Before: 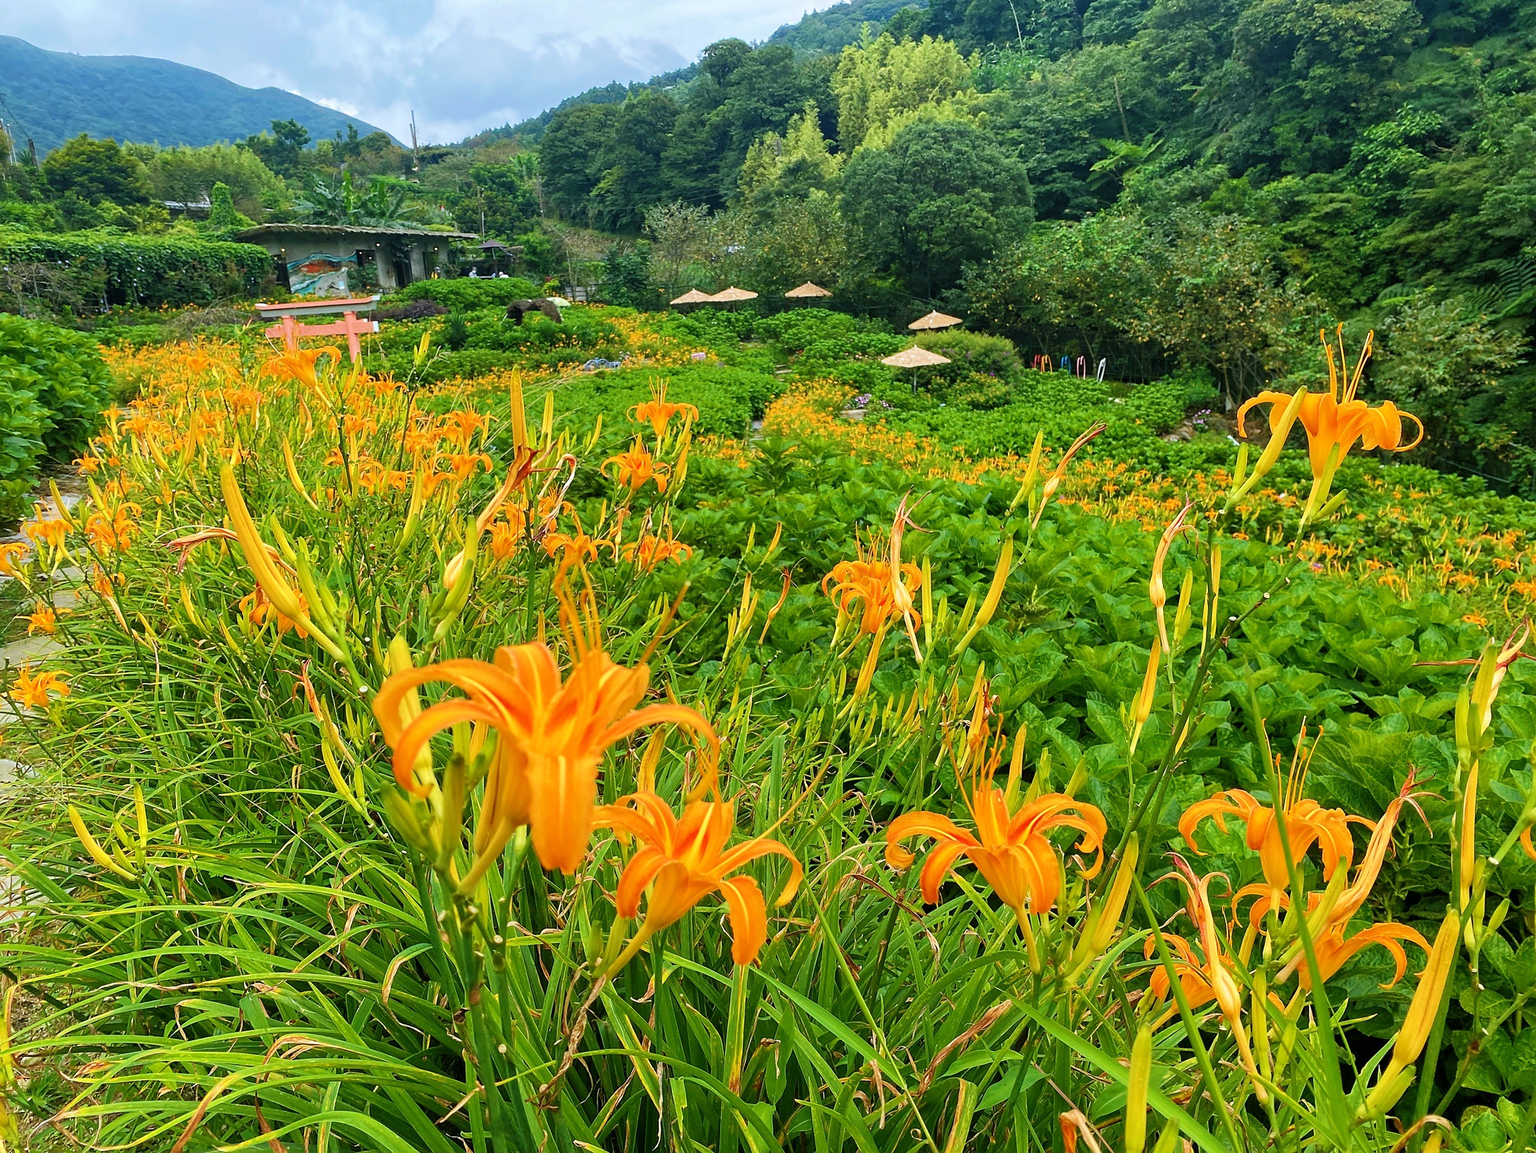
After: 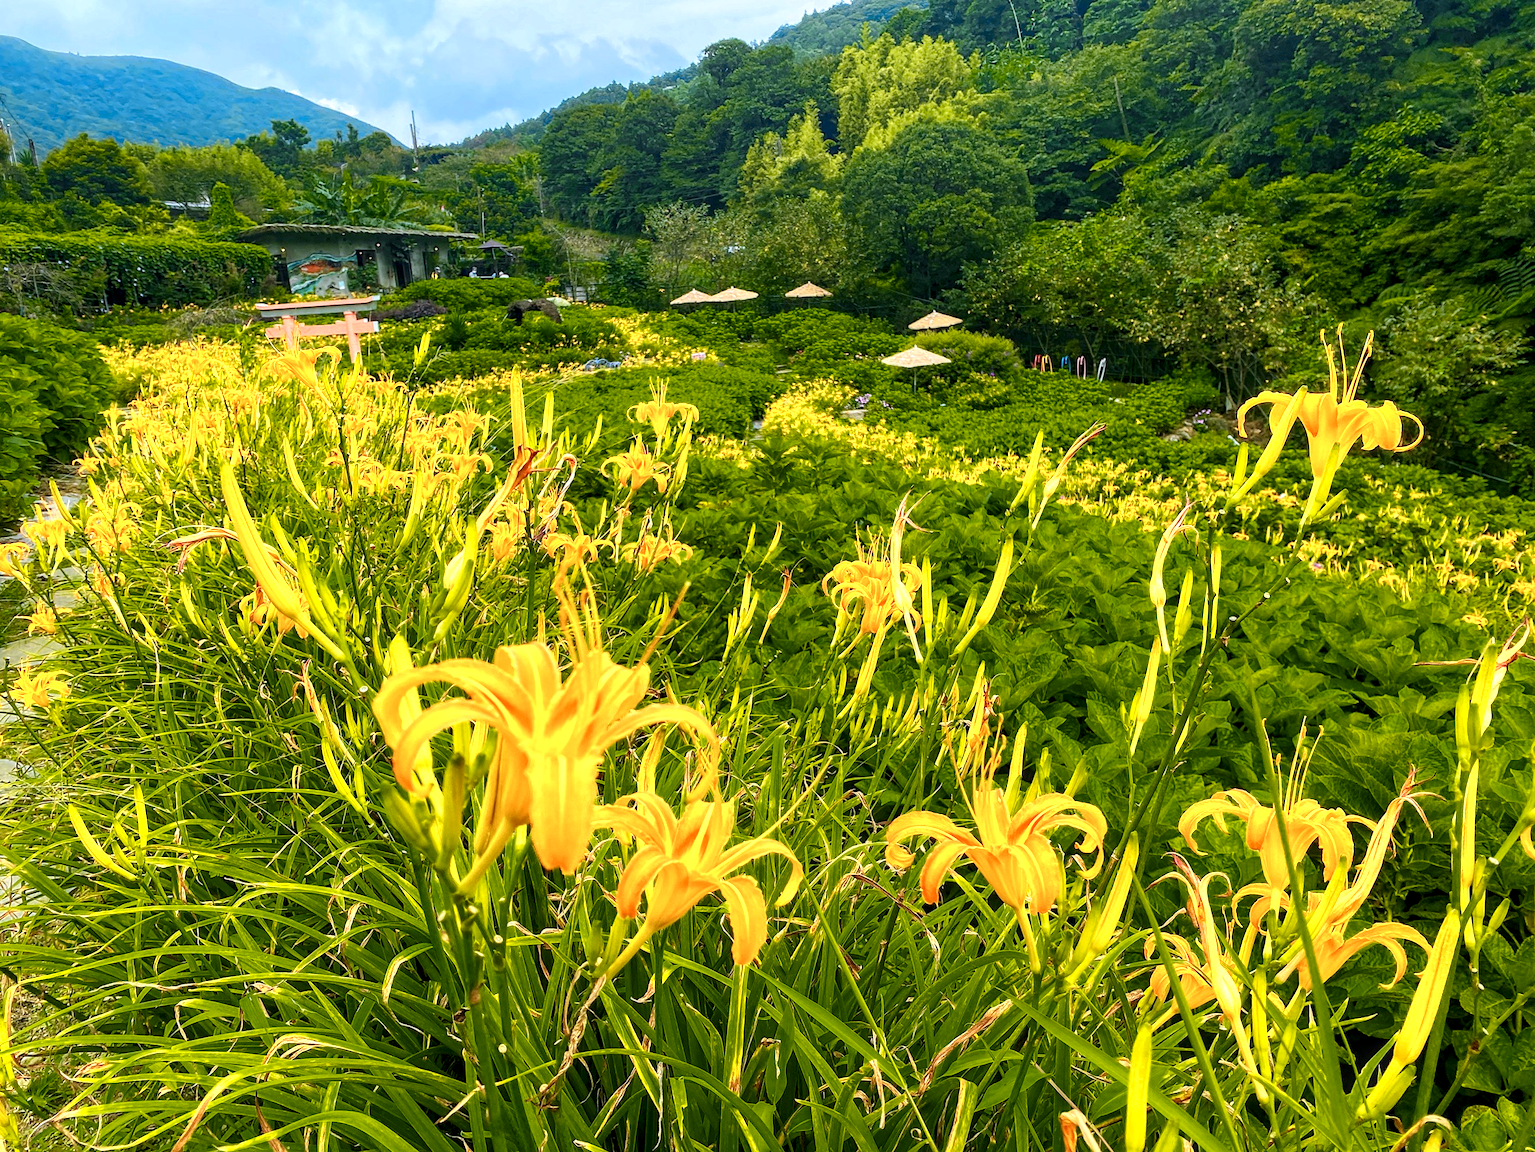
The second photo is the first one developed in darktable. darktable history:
local contrast: on, module defaults
color zones: curves: ch0 [(0.099, 0.624) (0.257, 0.596) (0.384, 0.376) (0.529, 0.492) (0.697, 0.564) (0.768, 0.532) (0.908, 0.644)]; ch1 [(0.112, 0.564) (0.254, 0.612) (0.432, 0.676) (0.592, 0.456) (0.743, 0.684) (0.888, 0.536)]; ch2 [(0.25, 0.5) (0.469, 0.36) (0.75, 0.5)]
